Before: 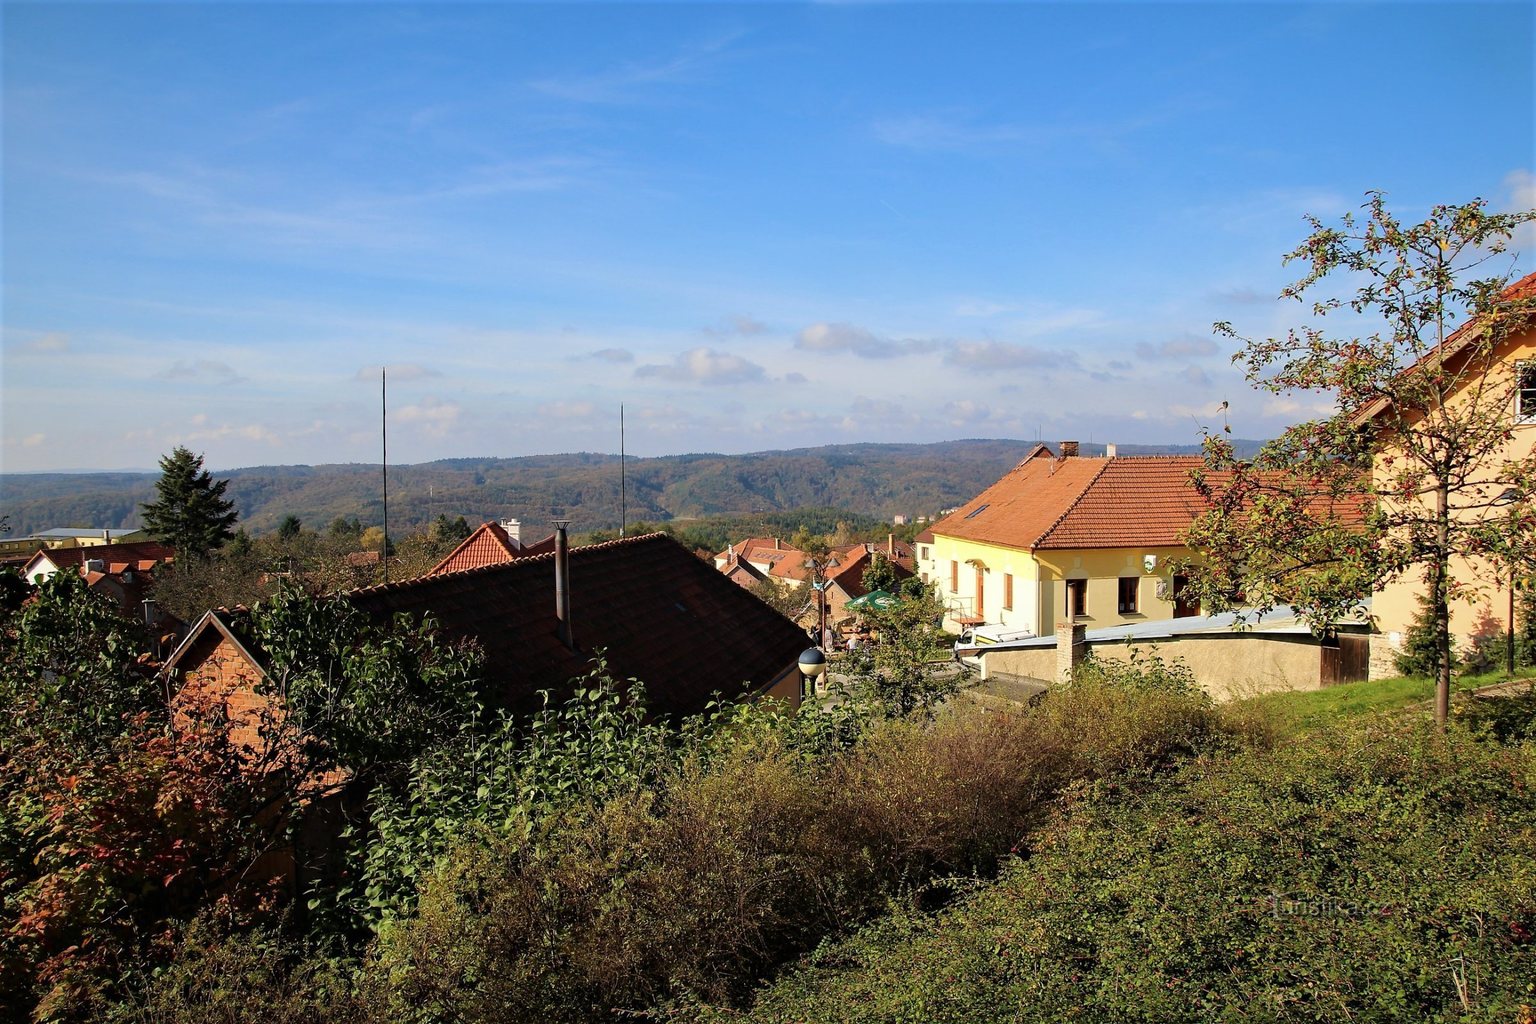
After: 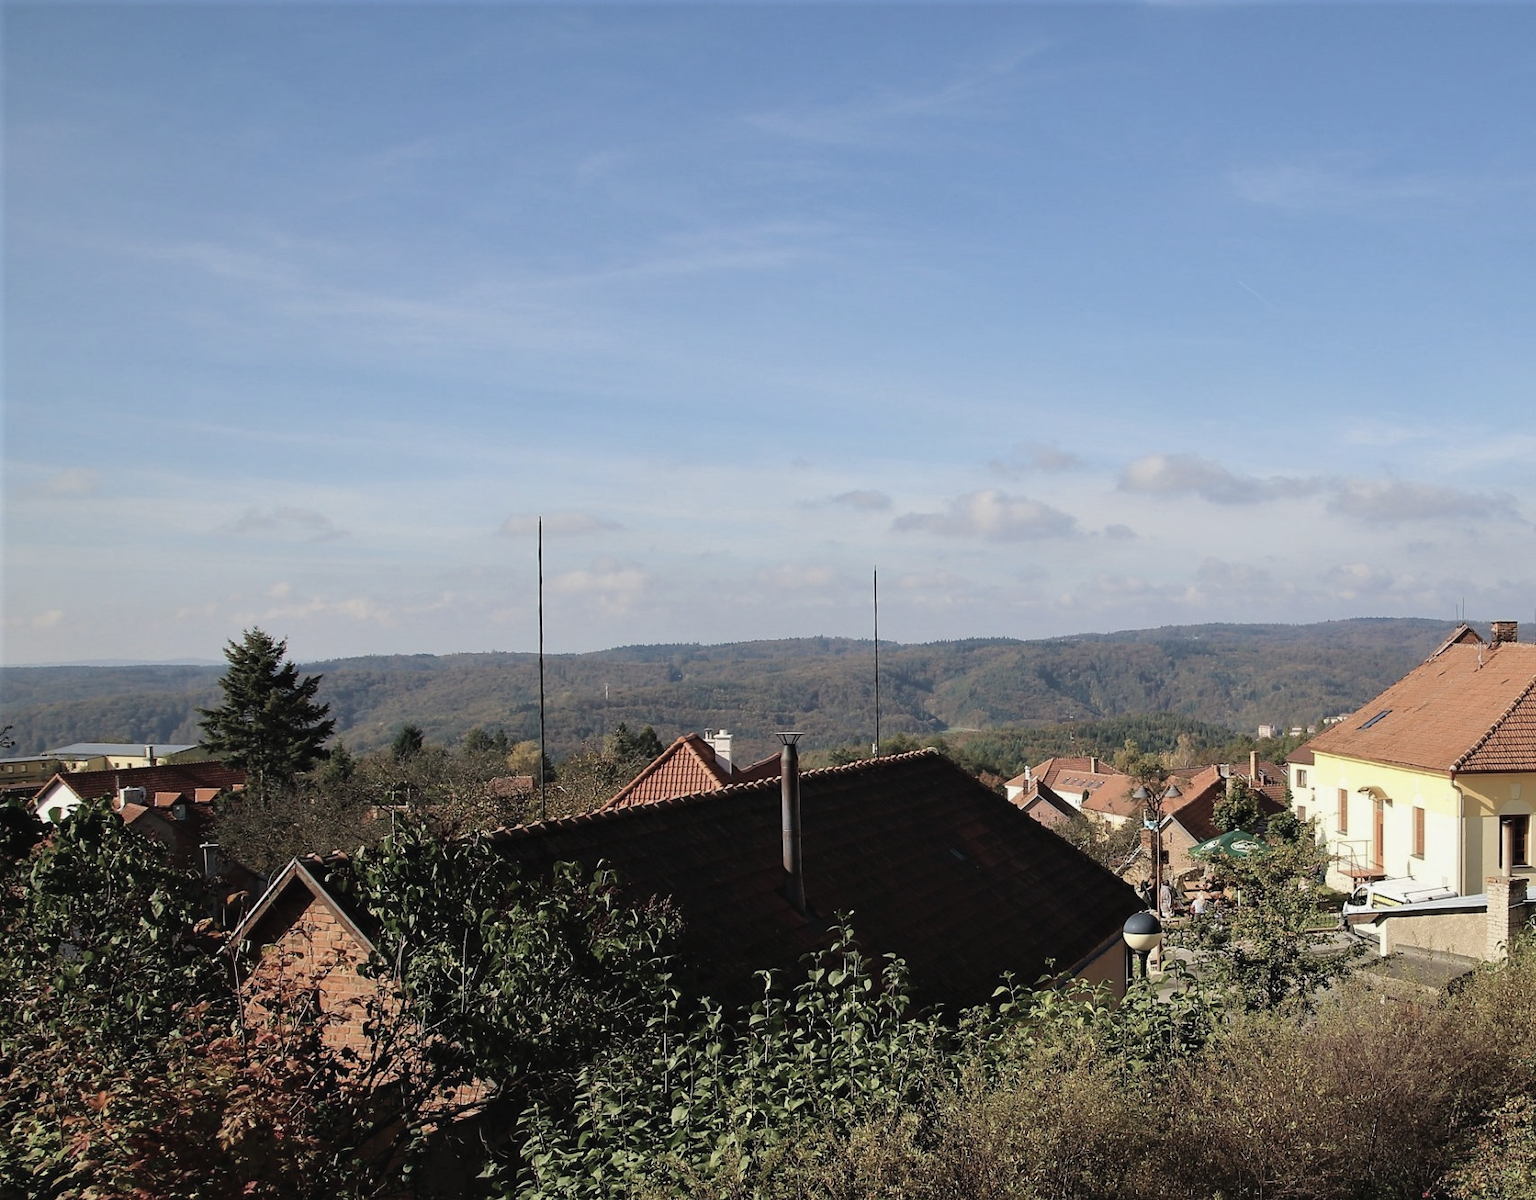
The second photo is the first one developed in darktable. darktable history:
contrast brightness saturation: contrast -0.05, saturation -0.41
crop: right 28.885%, bottom 16.626%
